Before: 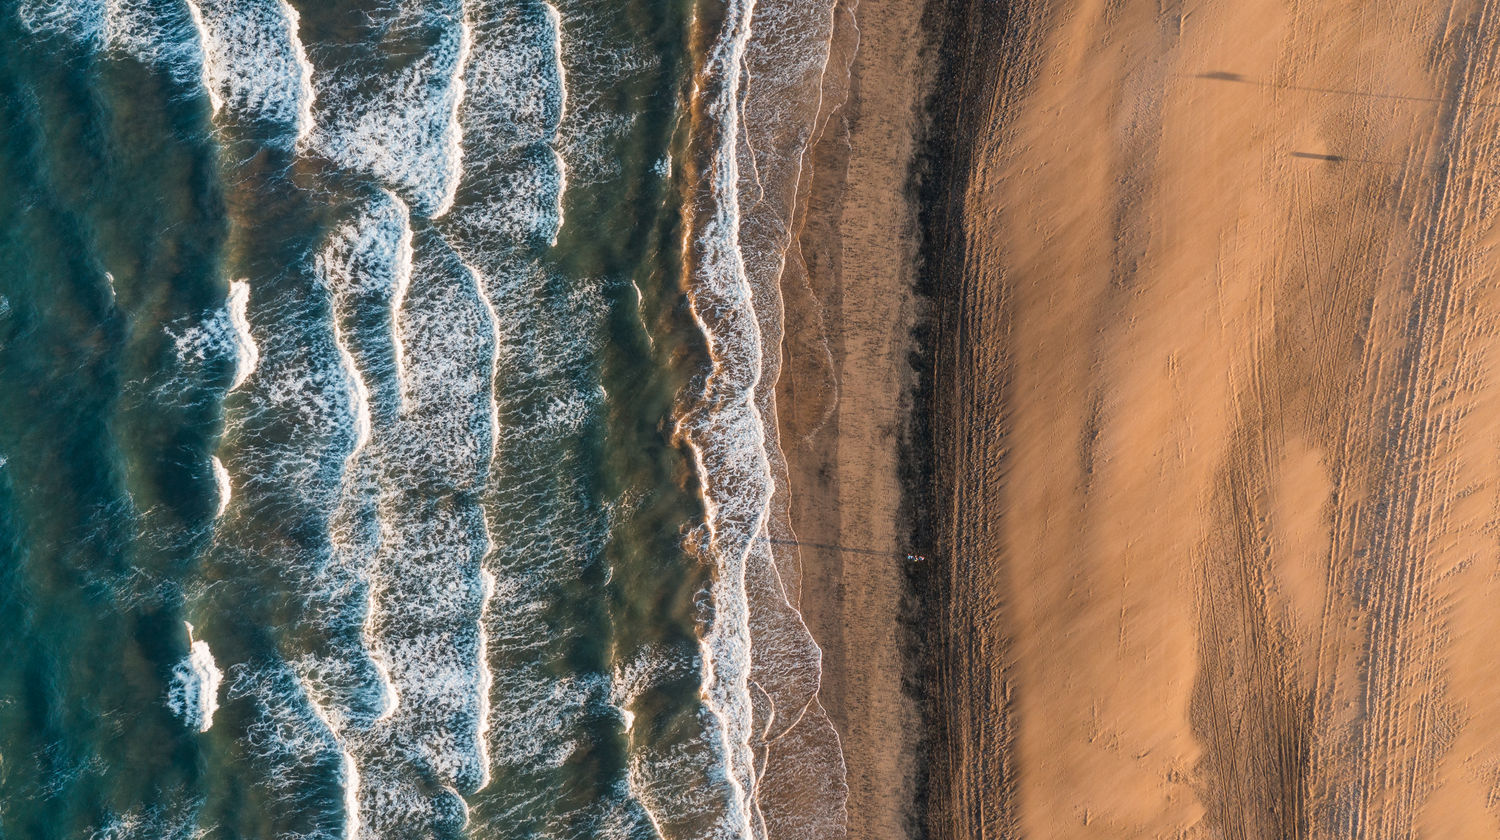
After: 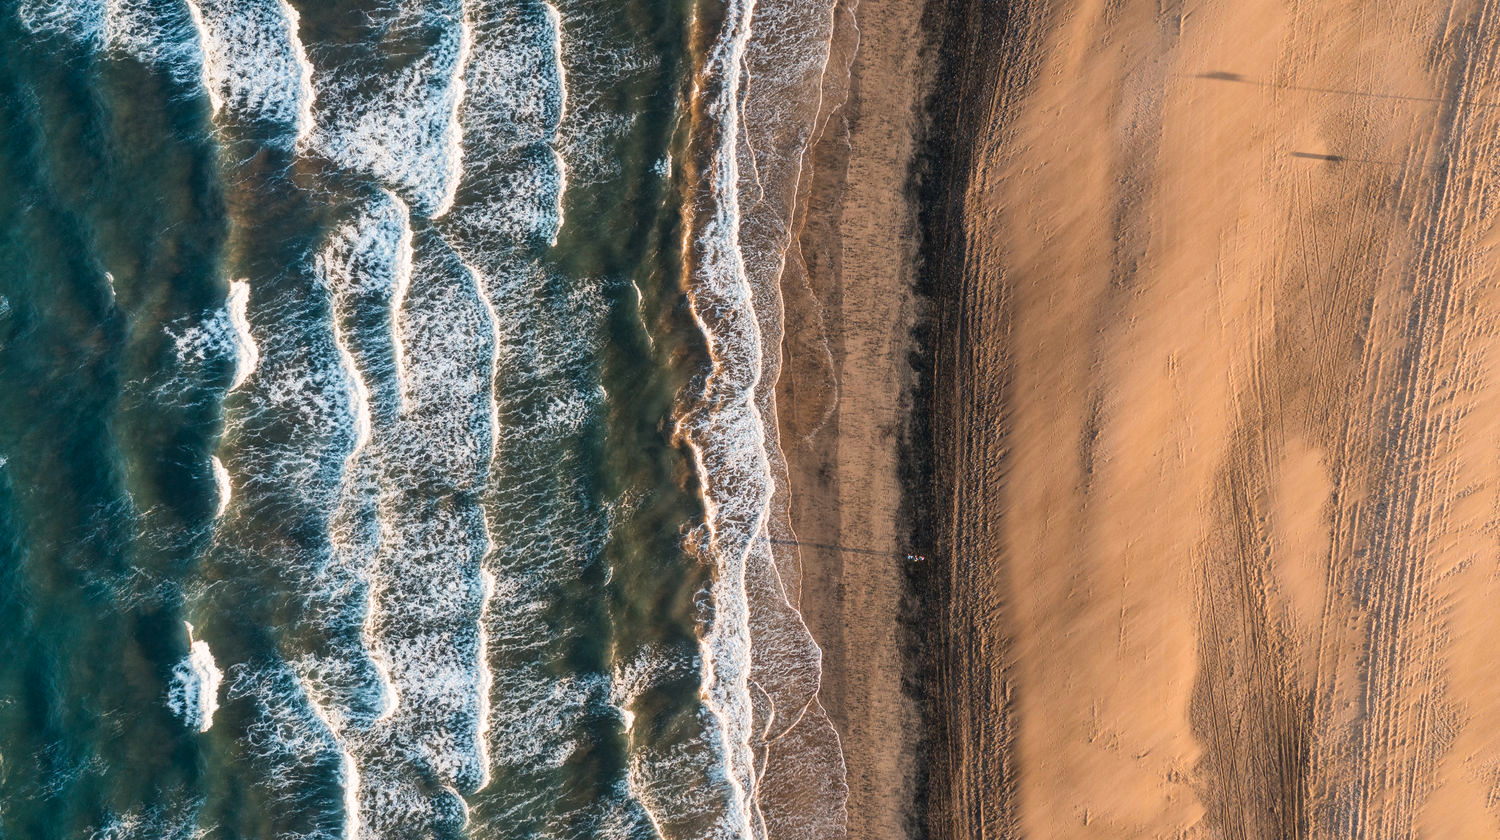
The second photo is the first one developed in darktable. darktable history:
contrast brightness saturation: contrast 0.147, brightness 0.04
